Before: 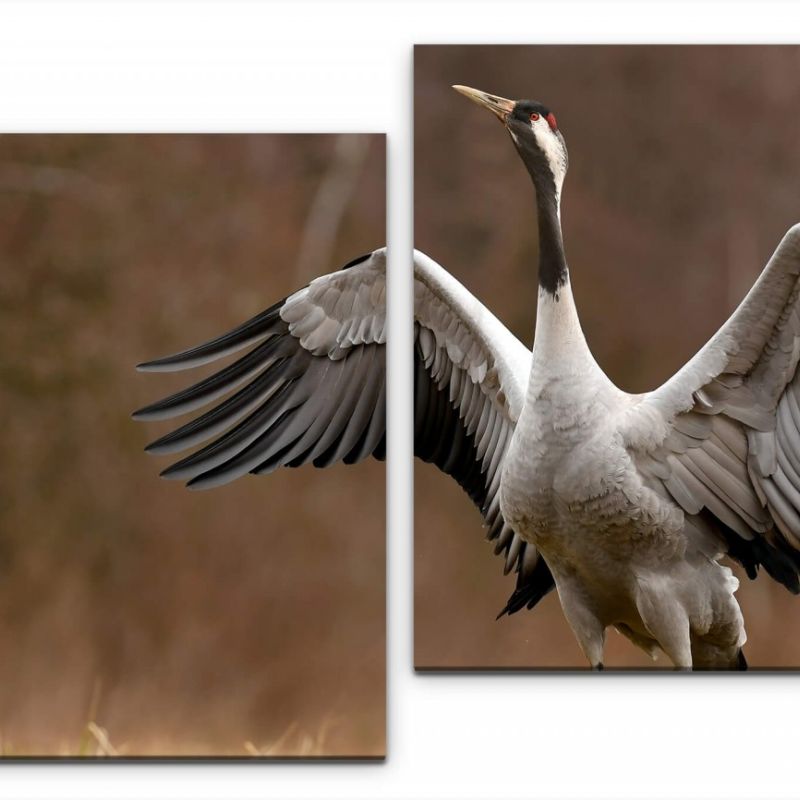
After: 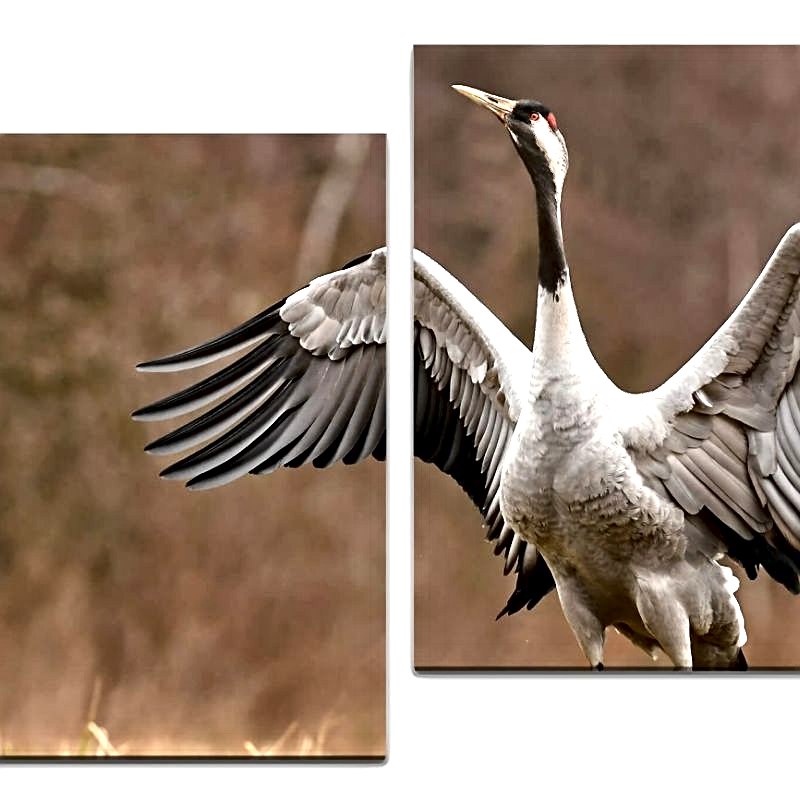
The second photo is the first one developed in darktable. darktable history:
sharpen: on, module defaults
contrast equalizer: y [[0.511, 0.558, 0.631, 0.632, 0.559, 0.512], [0.5 ×6], [0.507, 0.559, 0.627, 0.644, 0.647, 0.647], [0 ×6], [0 ×6]]
exposure: black level correction -0.002, exposure 0.708 EV, compensate exposure bias true, compensate highlight preservation false
shadows and highlights: shadows 4.1, highlights -17.6, soften with gaussian
local contrast: mode bilateral grid, contrast 20, coarseness 50, detail 150%, midtone range 0.2
